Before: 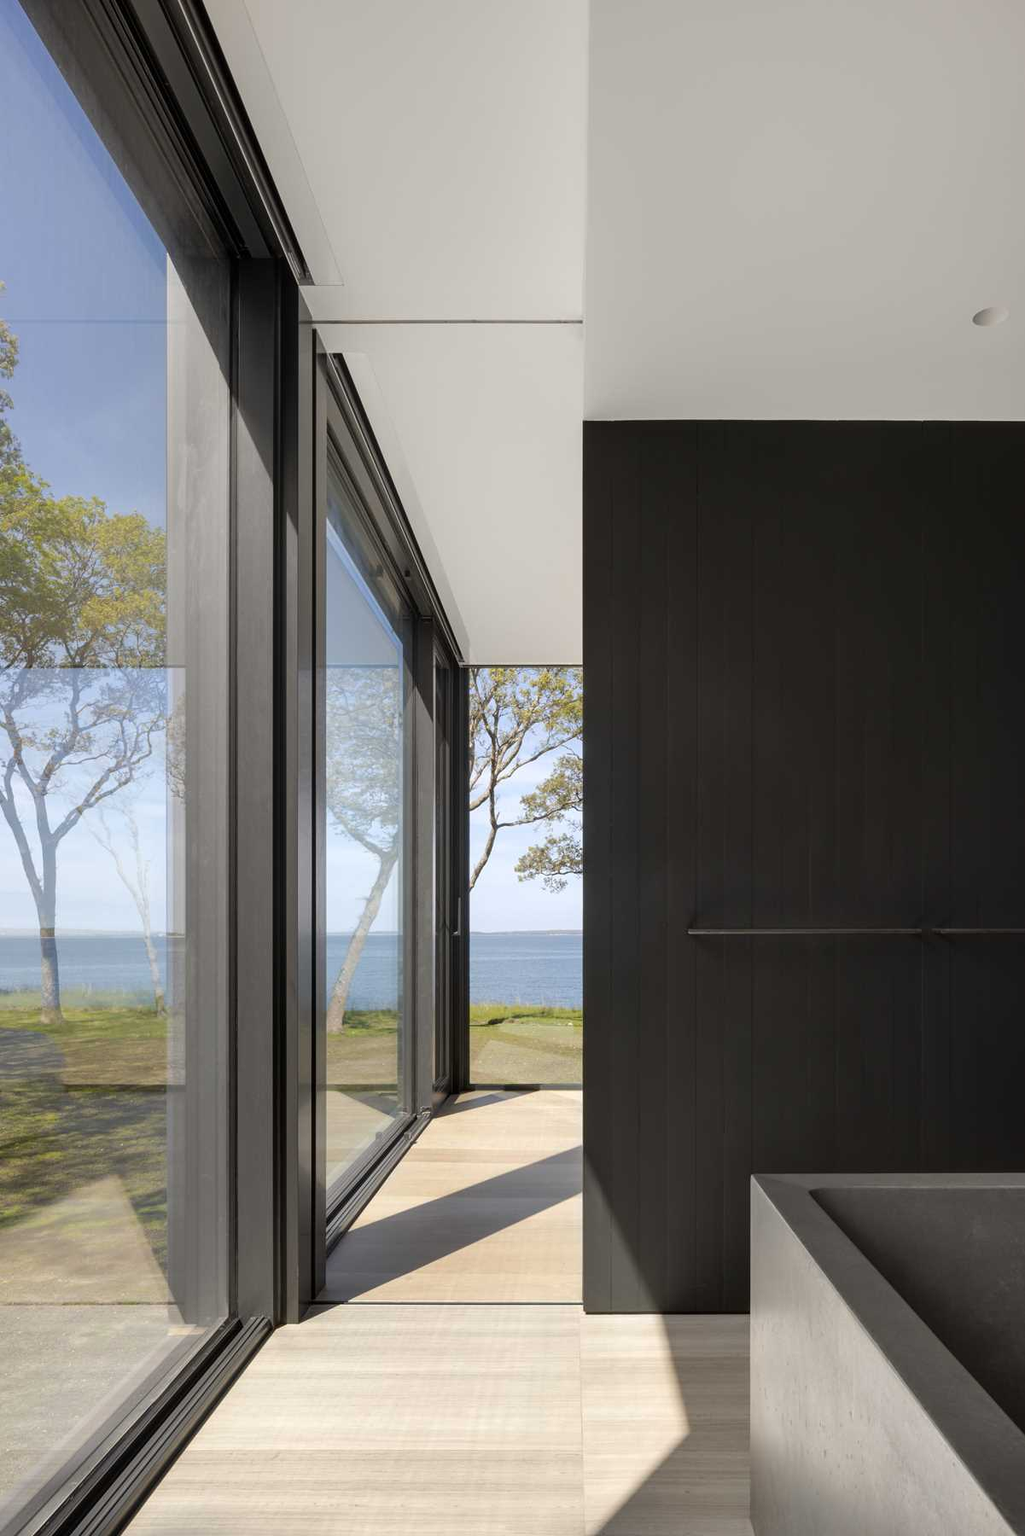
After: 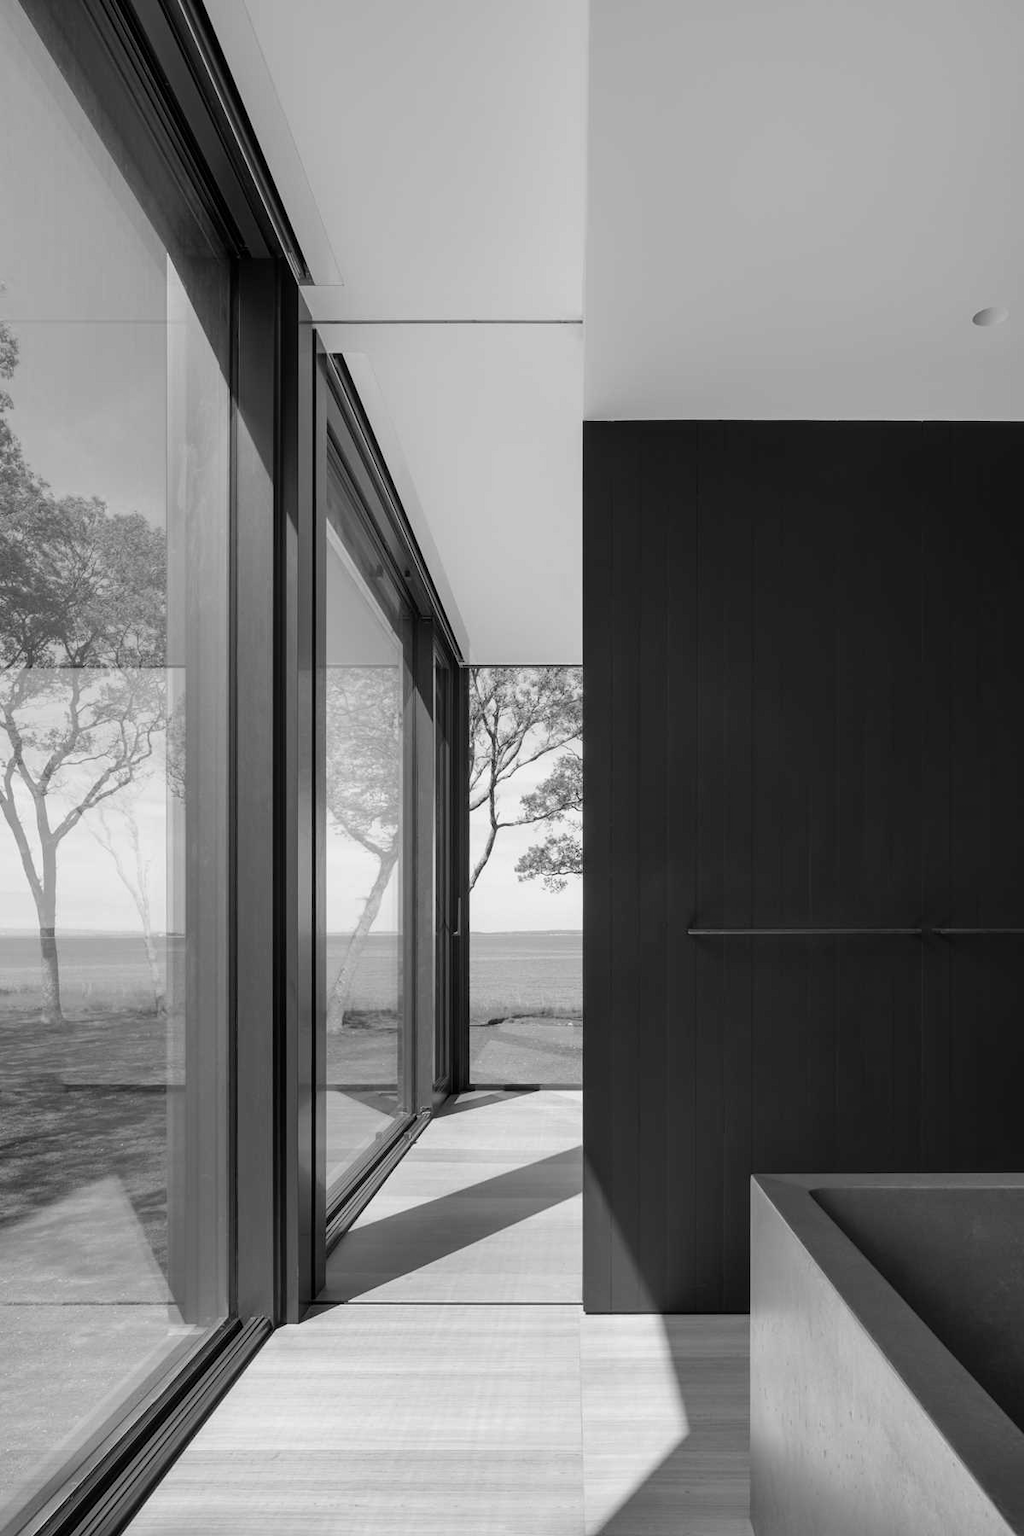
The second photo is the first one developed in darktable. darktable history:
color calibration: output gray [0.22, 0.42, 0.37, 0], illuminant same as pipeline (D50), adaptation XYZ, x 0.345, y 0.358, temperature 5016.68 K
